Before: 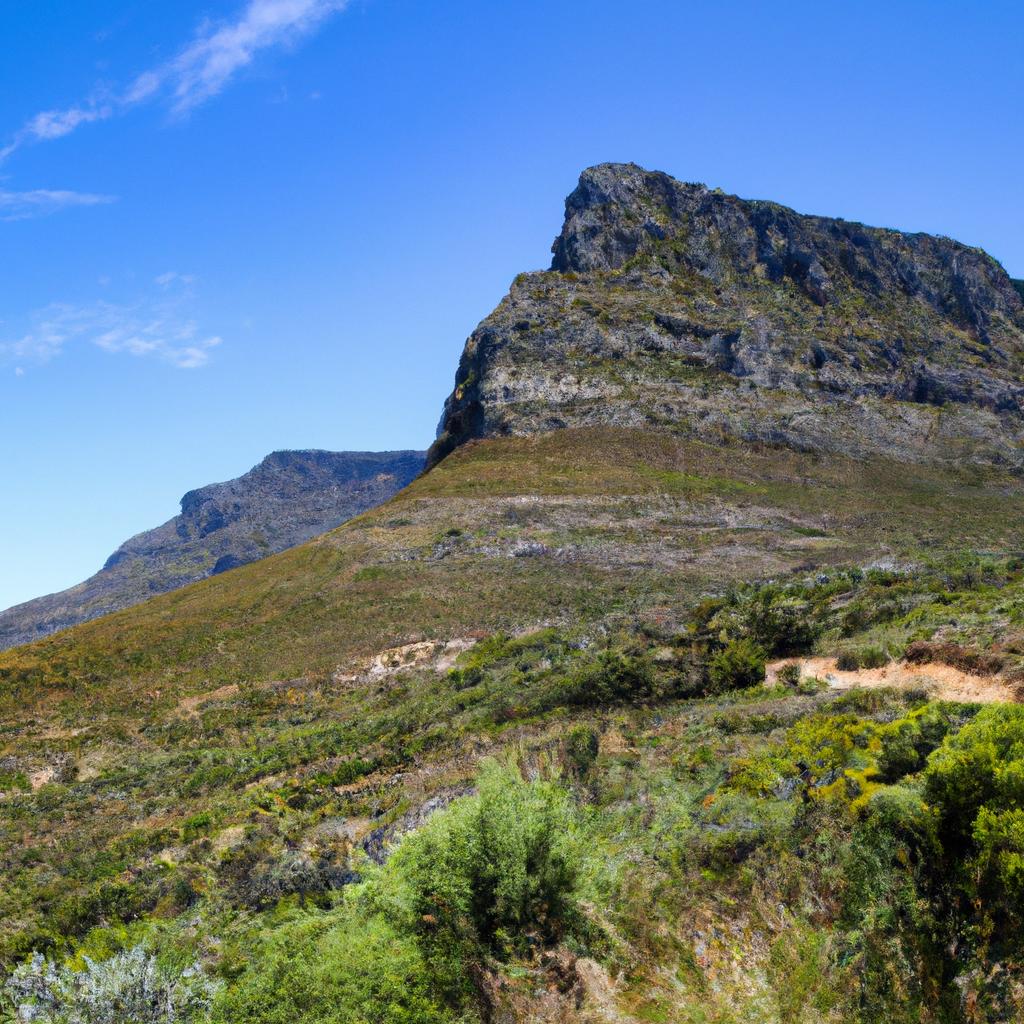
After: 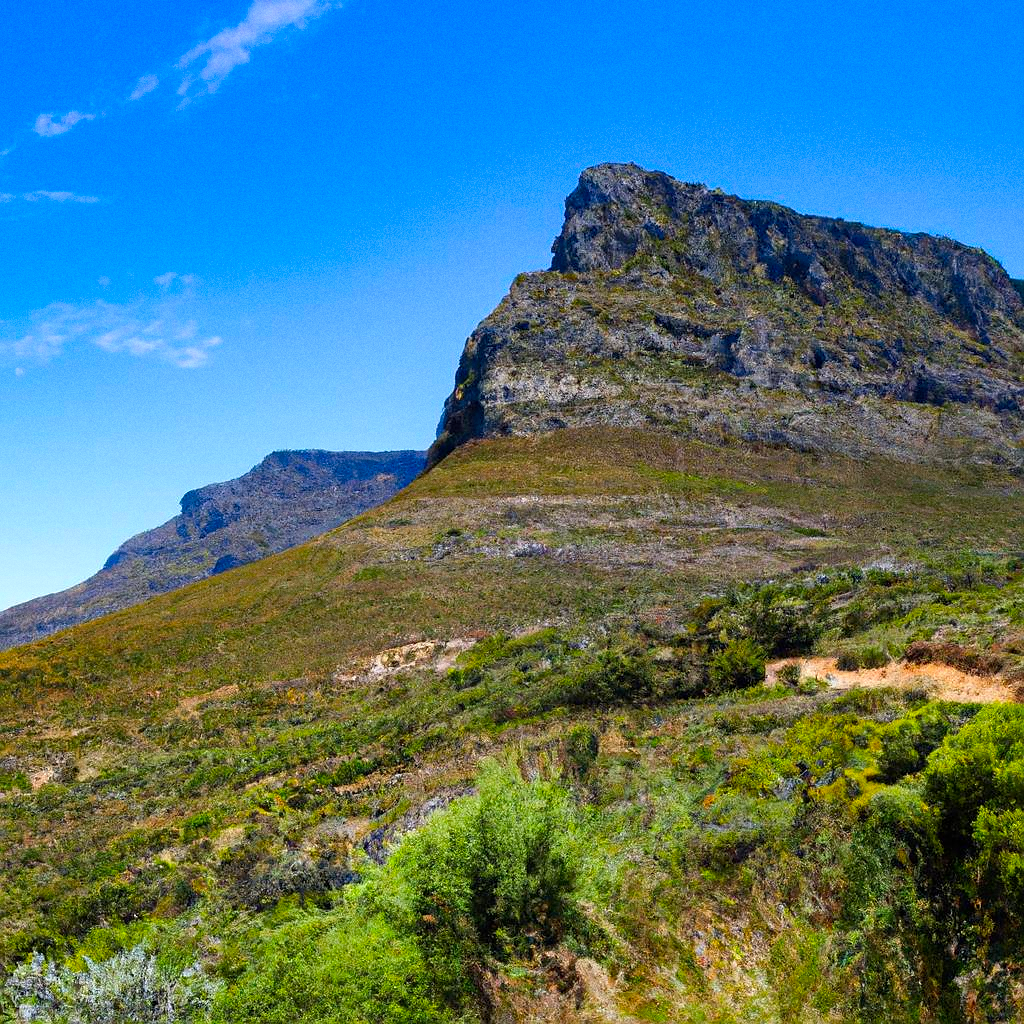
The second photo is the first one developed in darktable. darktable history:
color correction: saturation 1.34
grain: on, module defaults
haze removal: compatibility mode true, adaptive false
sharpen: radius 0.969, amount 0.604
